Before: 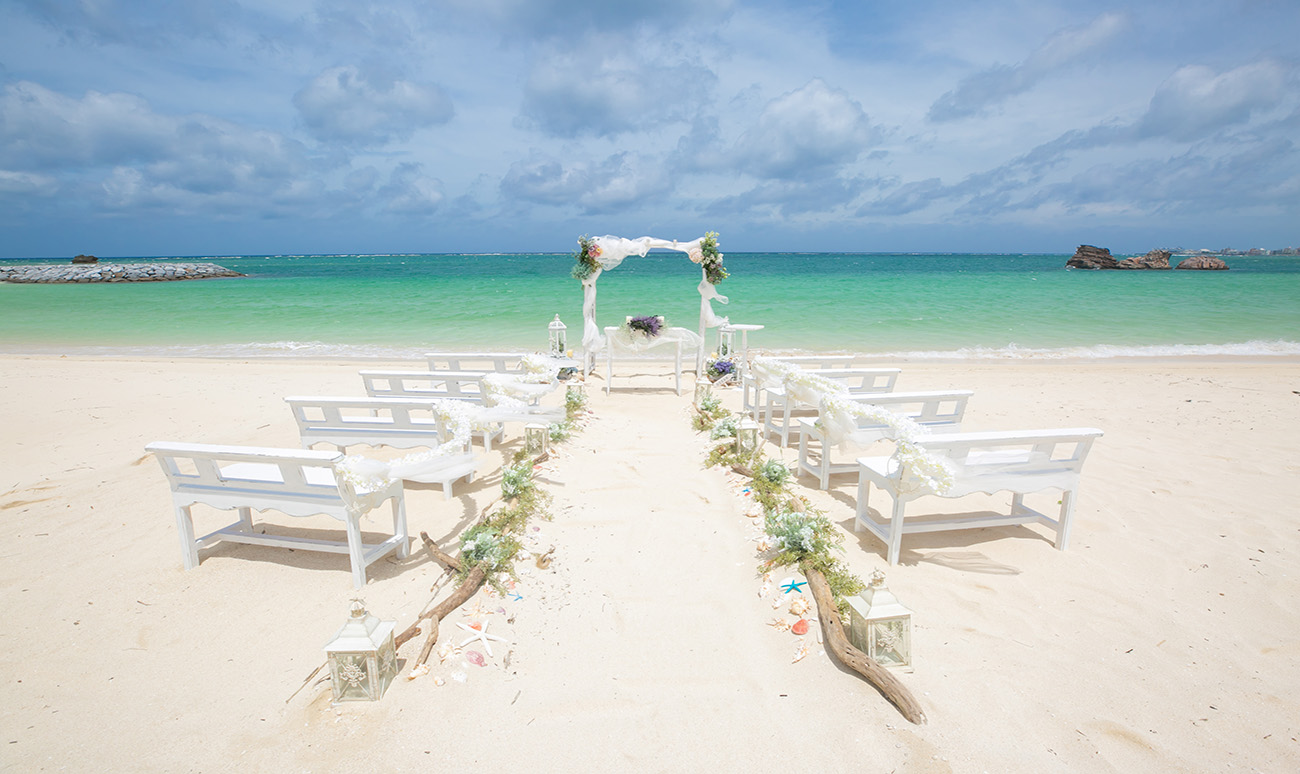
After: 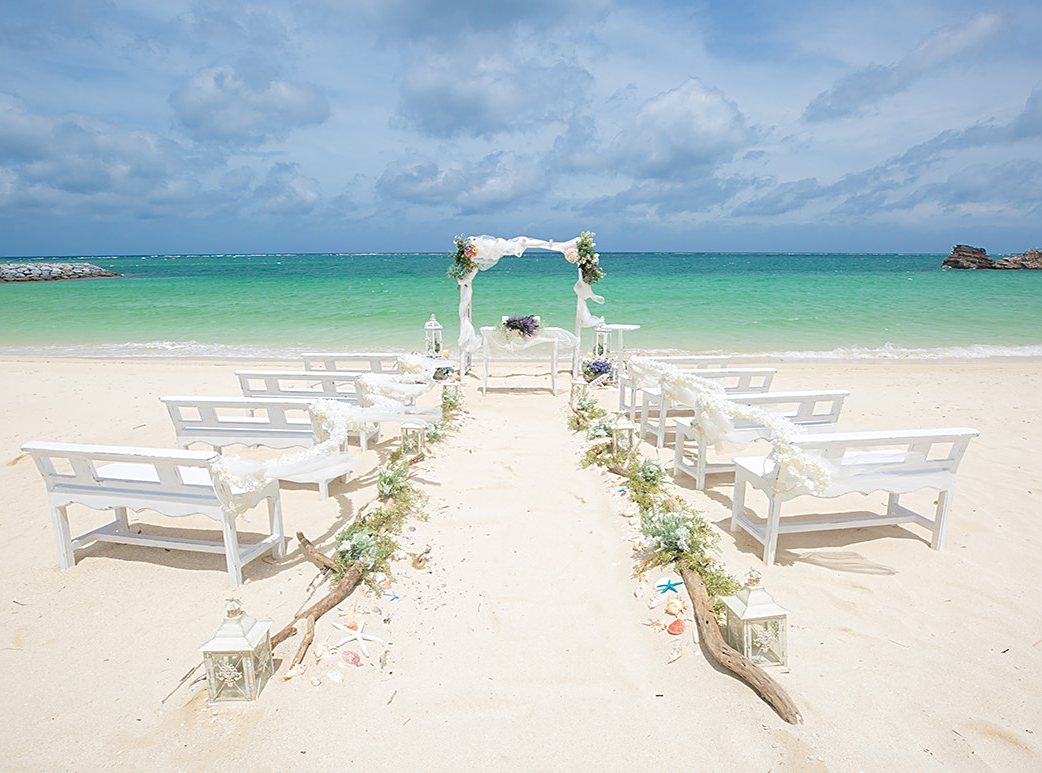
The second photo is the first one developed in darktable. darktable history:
crop and rotate: left 9.597%, right 10.195%
sharpen: on, module defaults
